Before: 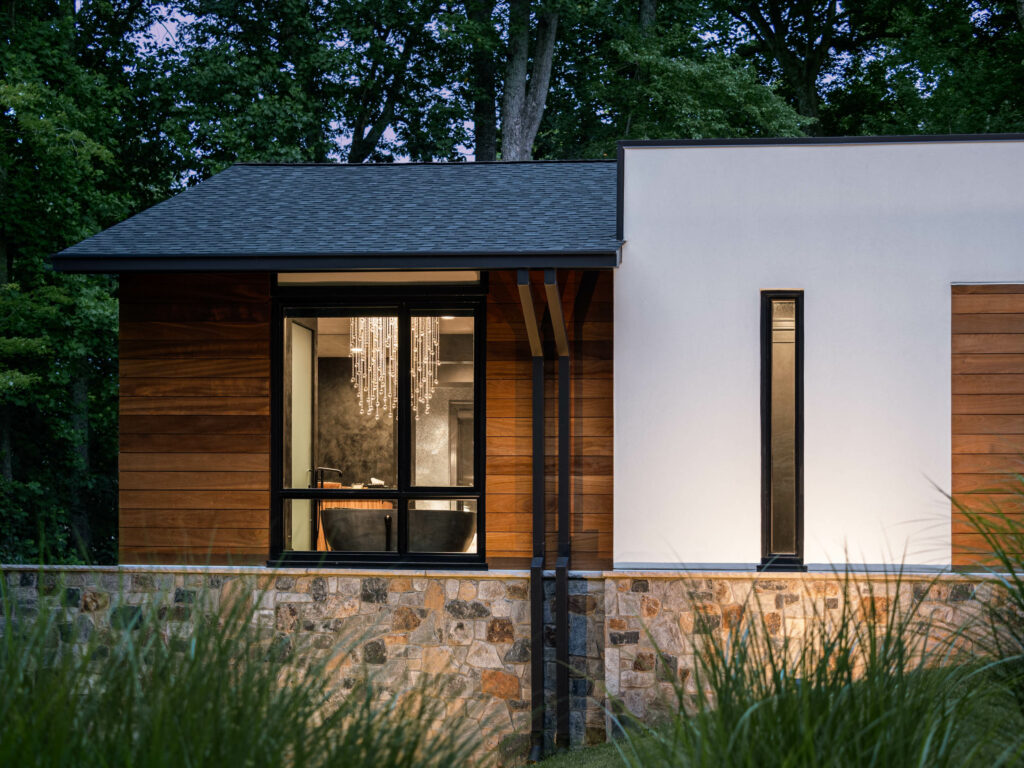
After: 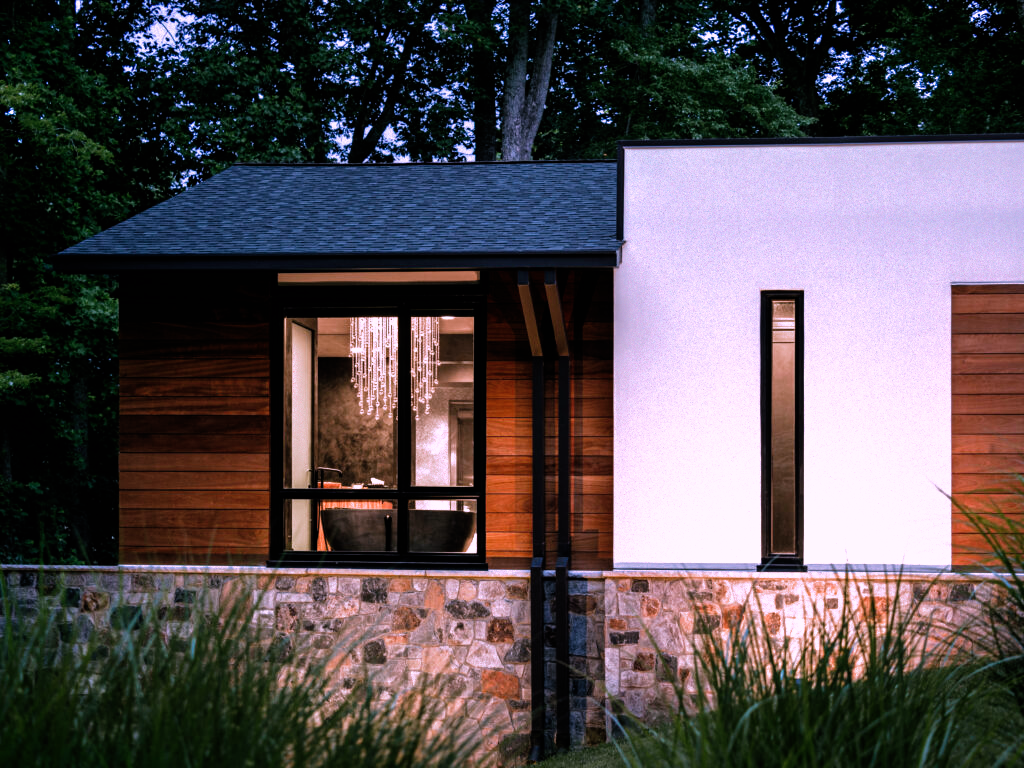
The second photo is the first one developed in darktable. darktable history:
color correction: highlights a* 15.67, highlights b* -20.74
filmic rgb: black relative exposure -8.01 EV, white relative exposure 2.19 EV, hardness 7.04, preserve chrominance no, color science v5 (2021), enable highlight reconstruction true
levels: white 99.9%
